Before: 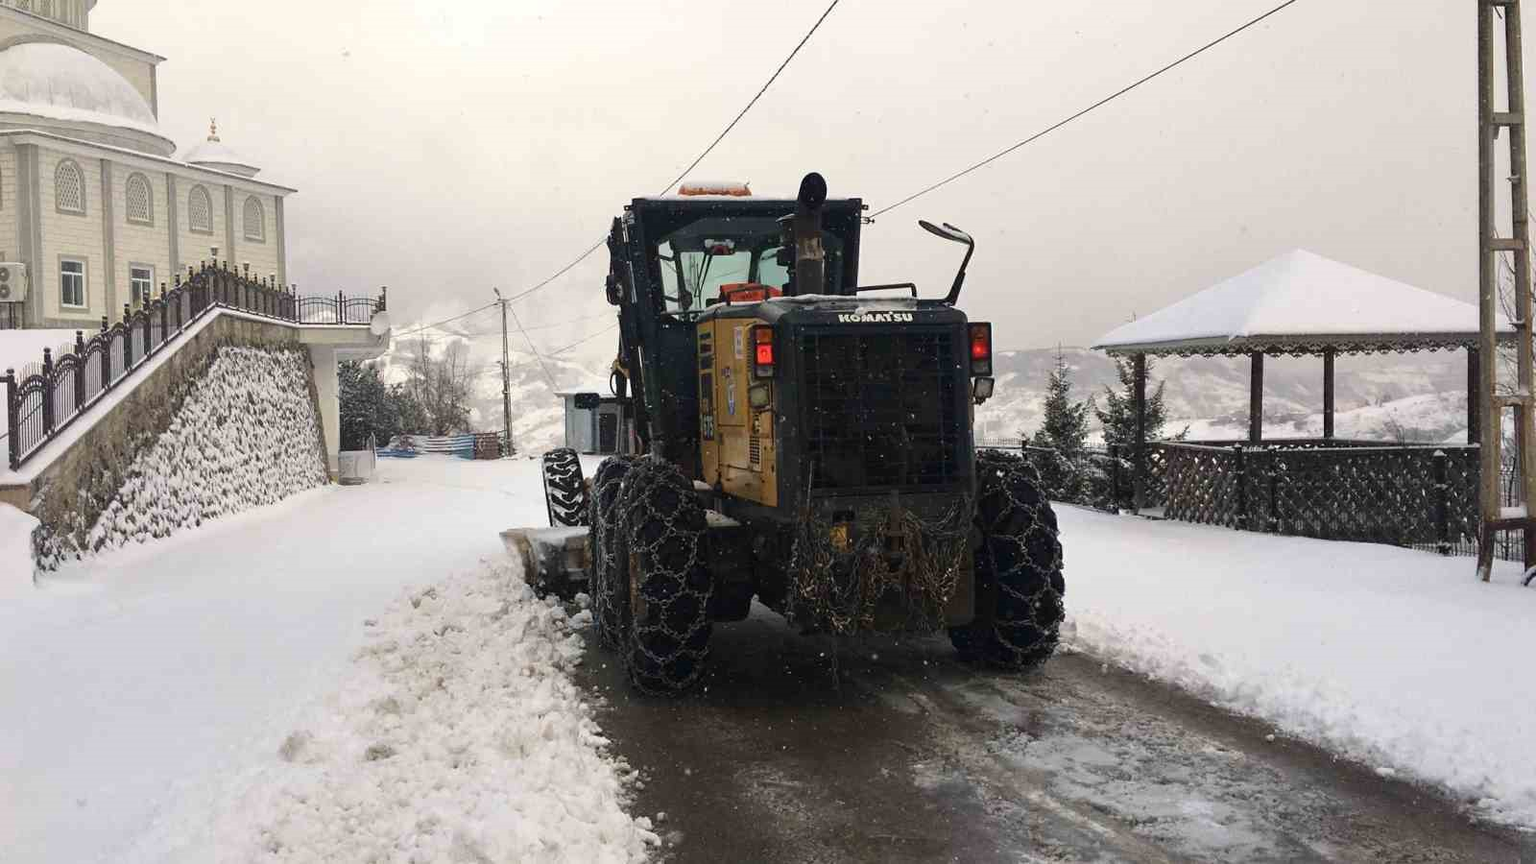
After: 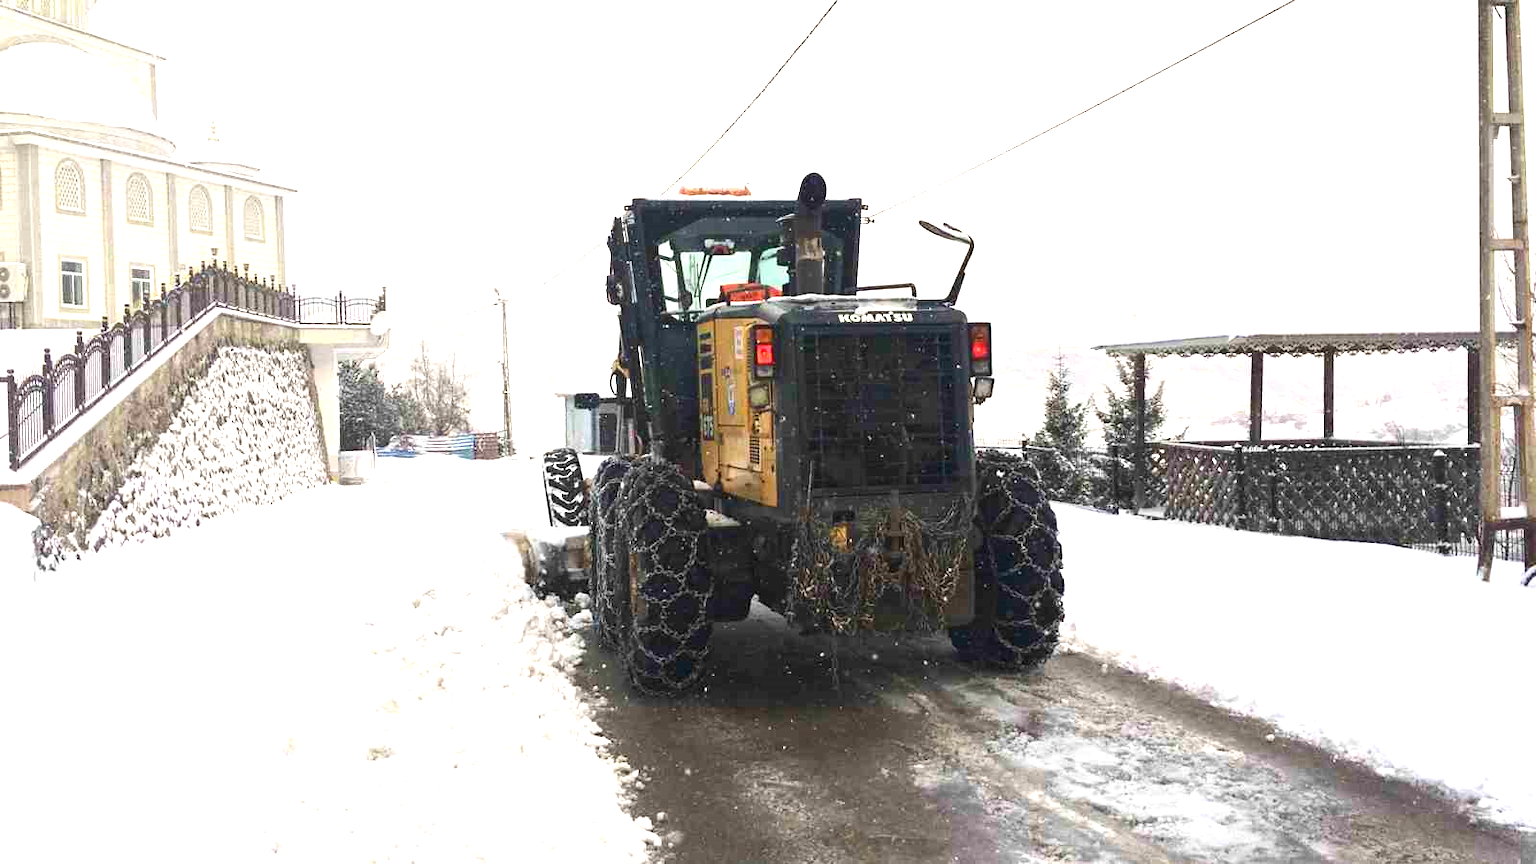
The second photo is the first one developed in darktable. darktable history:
contrast brightness saturation: contrast 0.096, brightness 0.028, saturation 0.087
exposure: black level correction 0, exposure 1.391 EV, compensate highlight preservation false
